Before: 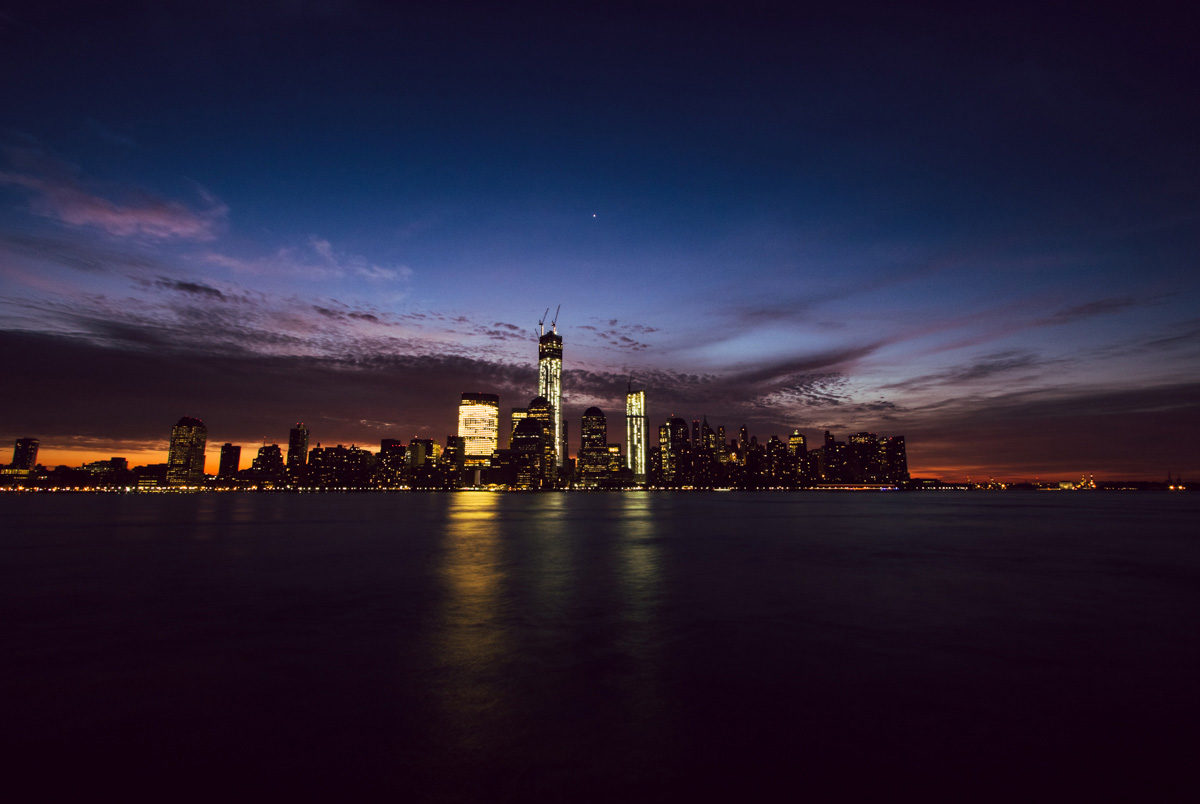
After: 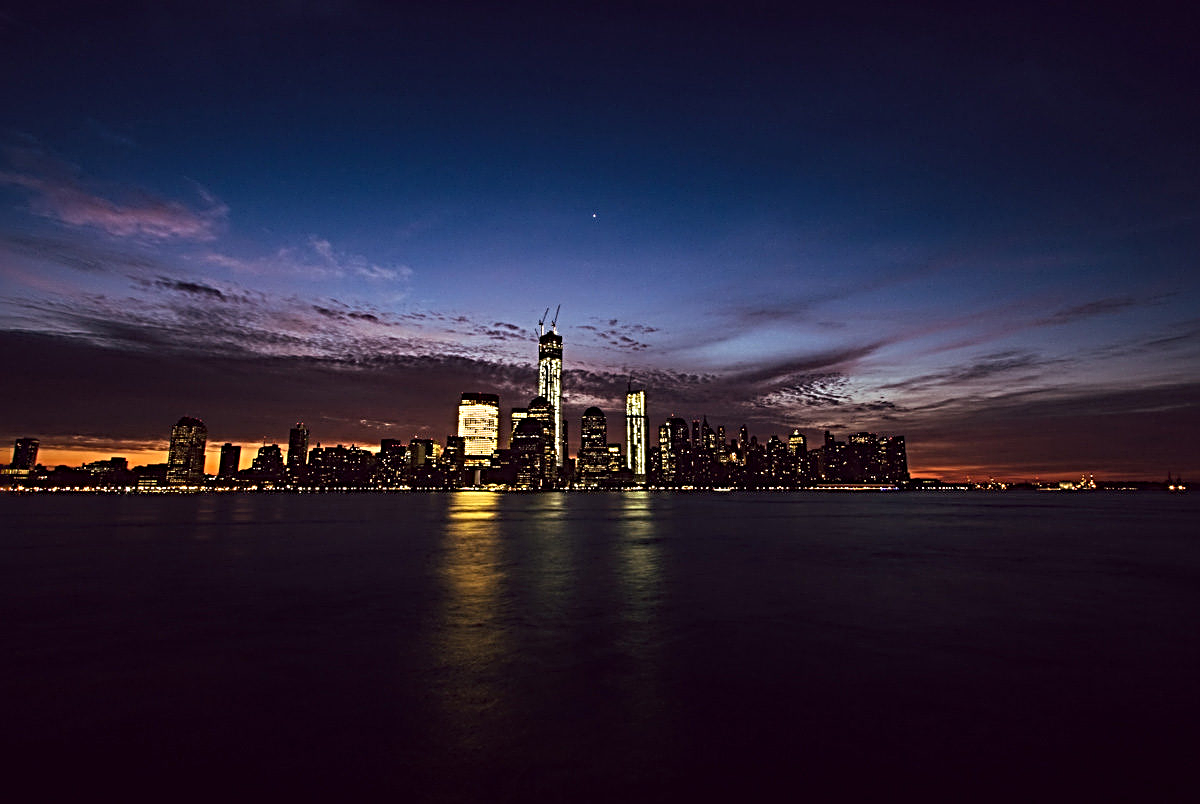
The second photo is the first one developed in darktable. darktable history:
sharpen: radius 3.689, amount 0.938
